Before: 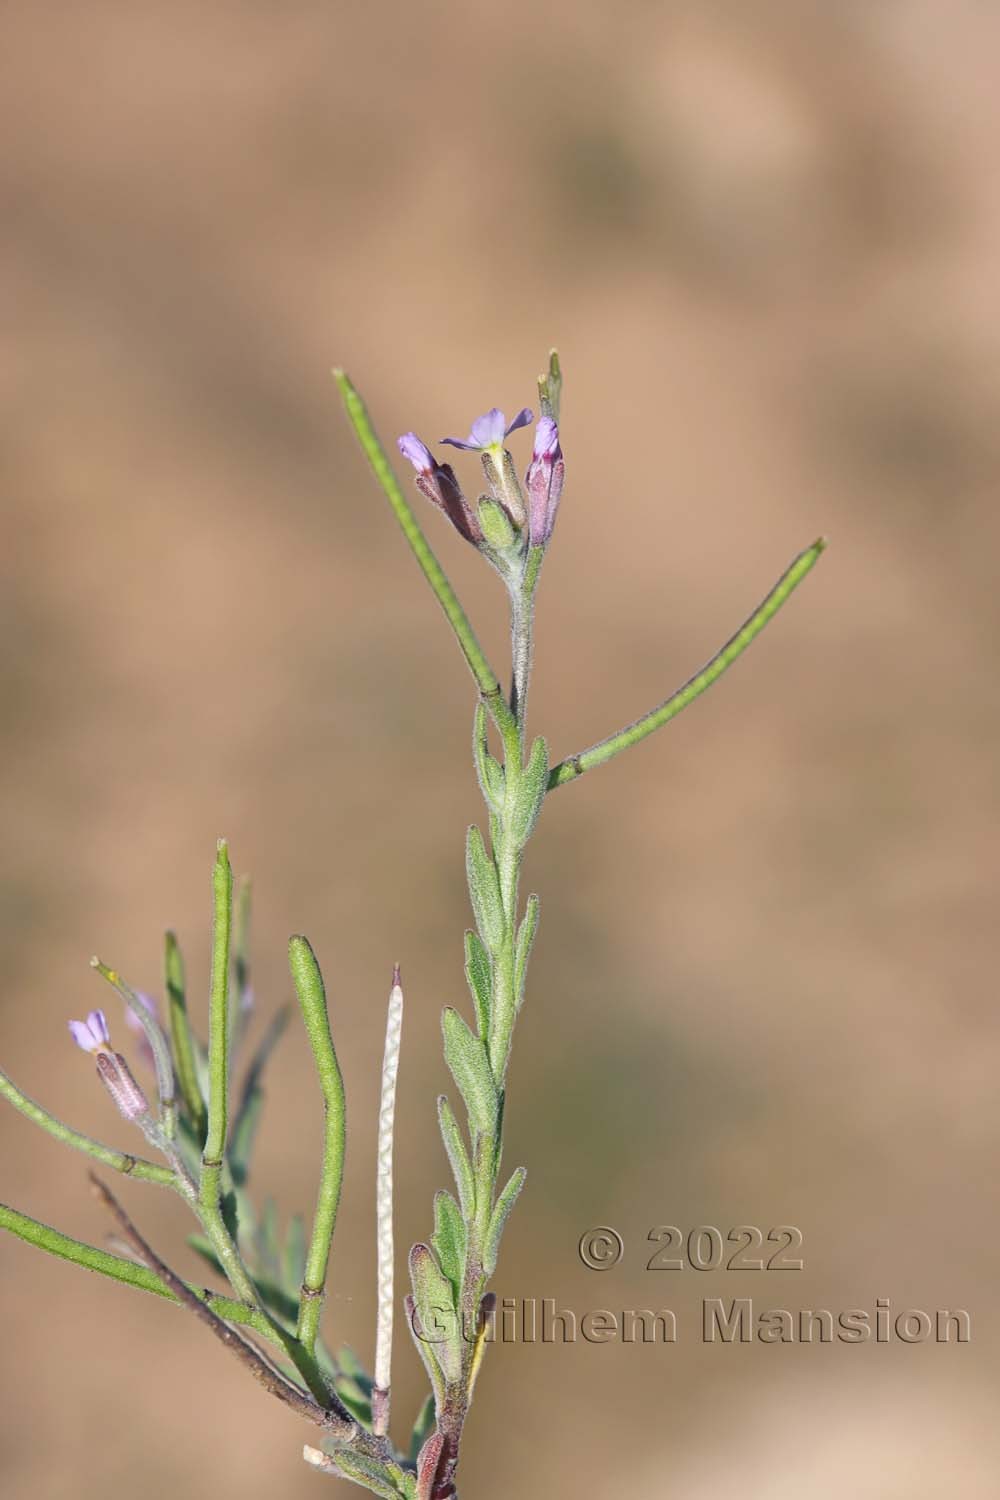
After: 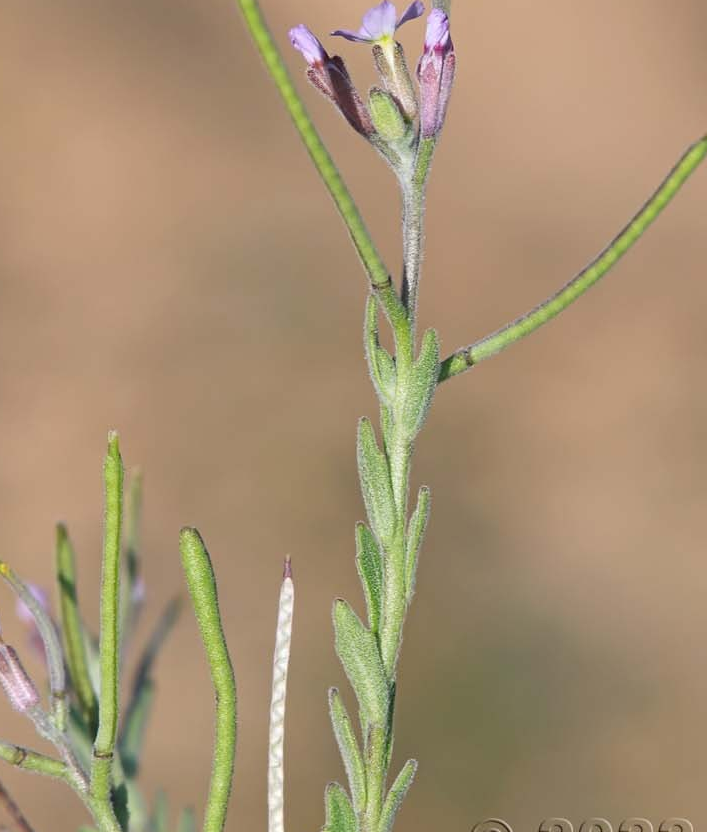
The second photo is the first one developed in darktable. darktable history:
crop: left 10.953%, top 27.256%, right 18.25%, bottom 17.266%
